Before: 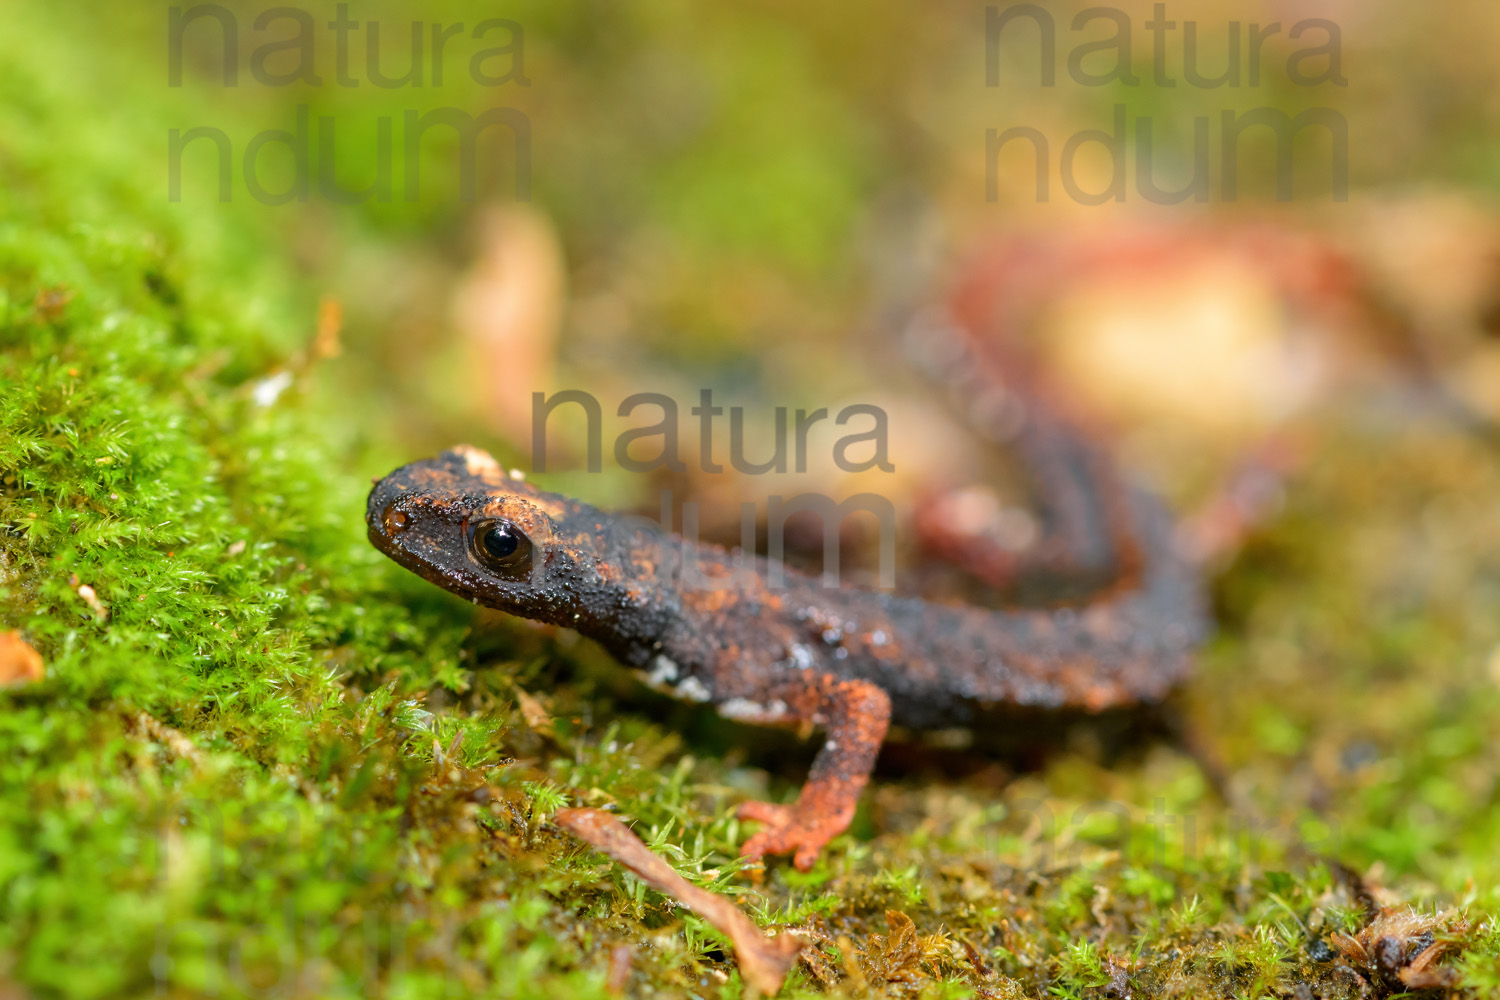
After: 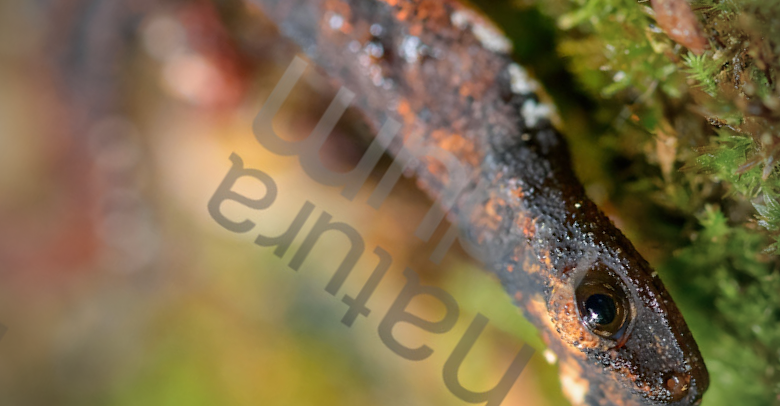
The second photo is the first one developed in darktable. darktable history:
crop and rotate: angle 146.79°, left 9.222%, top 15.61%, right 4.491%, bottom 16.984%
vignetting: fall-off start 72.38%, fall-off radius 107.06%, brightness -0.876, width/height ratio 0.733
